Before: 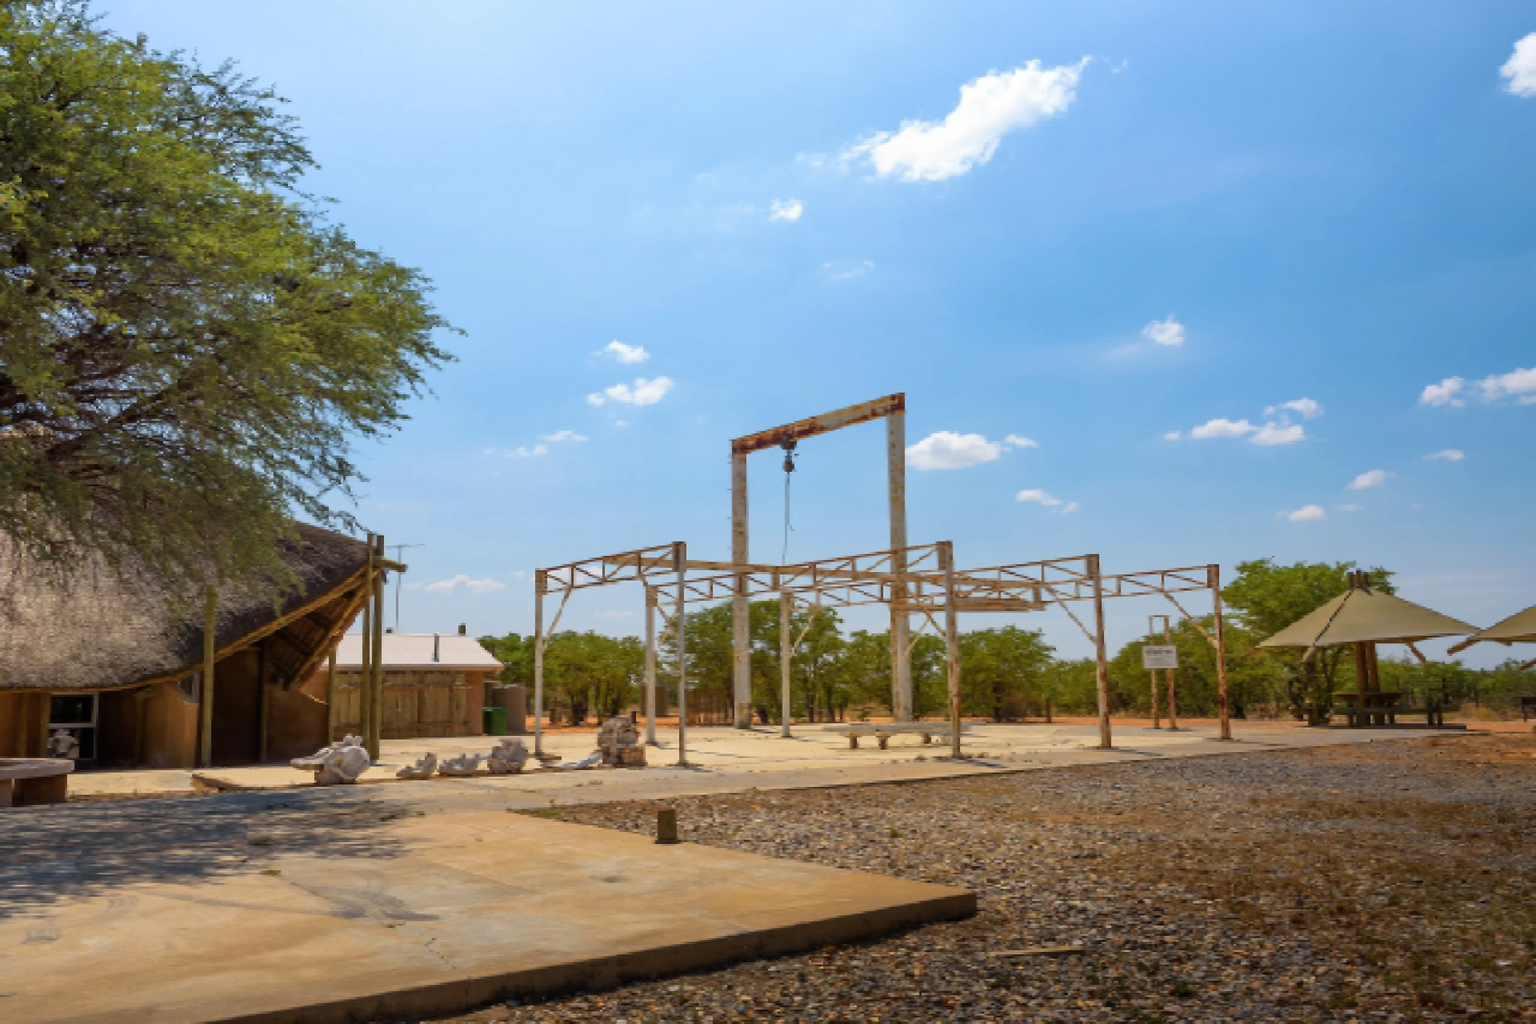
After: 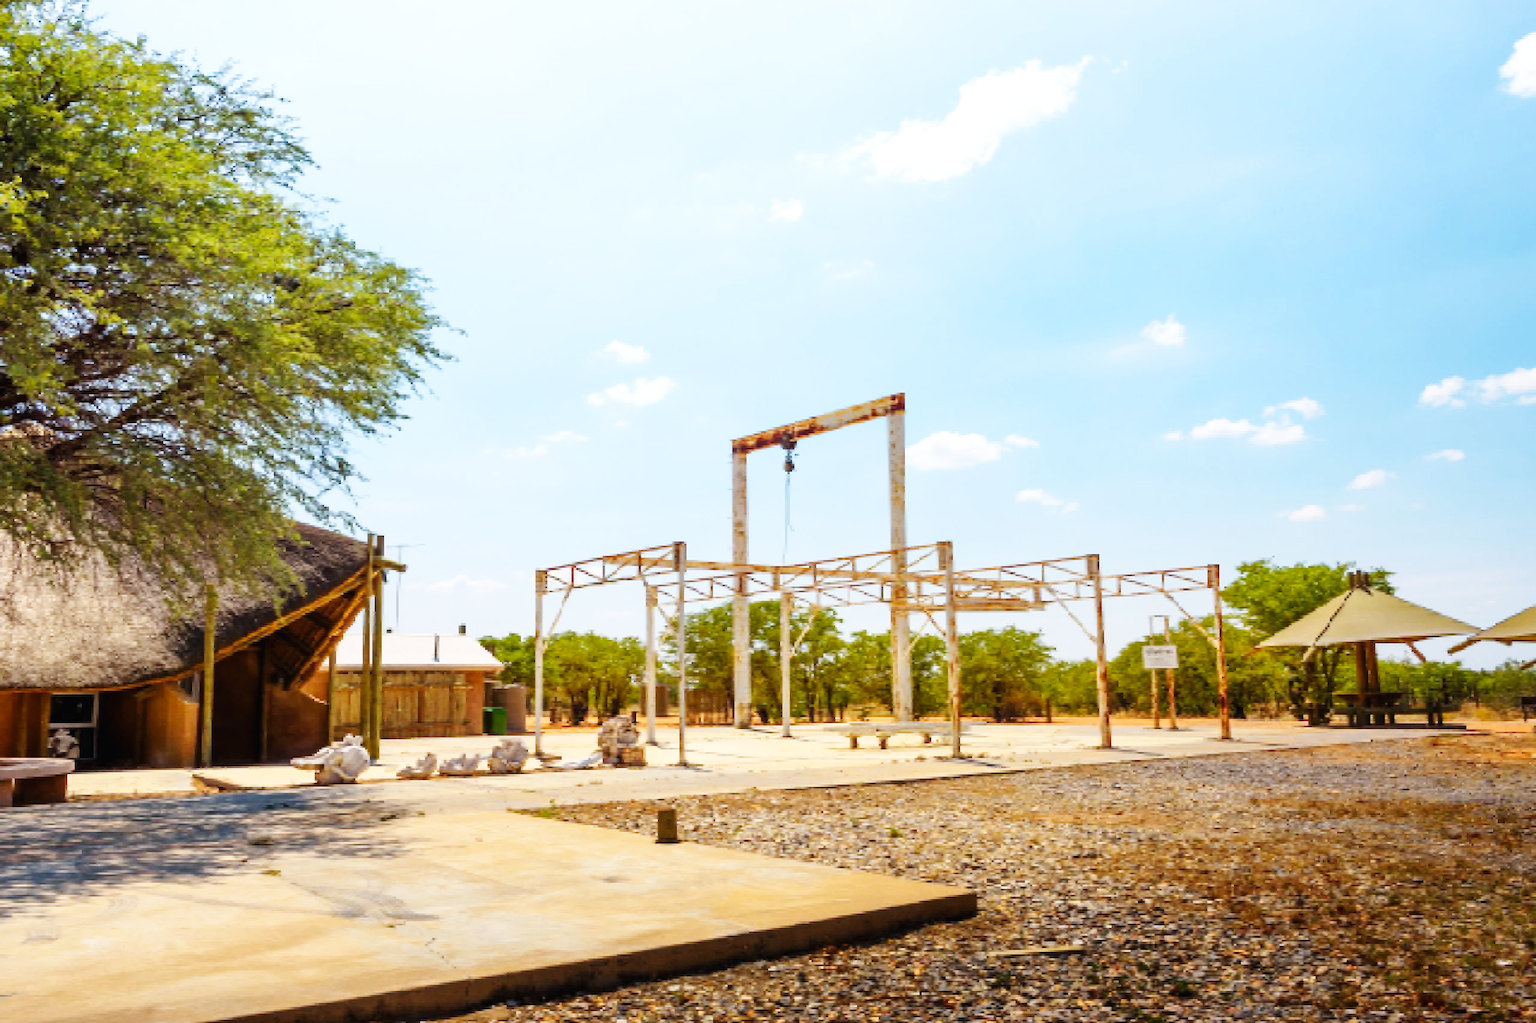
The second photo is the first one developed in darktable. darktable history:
tone equalizer: -7 EV 0.18 EV, -6 EV 0.12 EV, -5 EV 0.08 EV, -4 EV 0.04 EV, -2 EV -0.02 EV, -1 EV -0.04 EV, +0 EV -0.06 EV, luminance estimator HSV value / RGB max
white balance: emerald 1
base curve: curves: ch0 [(0, 0.003) (0.001, 0.002) (0.006, 0.004) (0.02, 0.022) (0.048, 0.086) (0.094, 0.234) (0.162, 0.431) (0.258, 0.629) (0.385, 0.8) (0.548, 0.918) (0.751, 0.988) (1, 1)], preserve colors none
